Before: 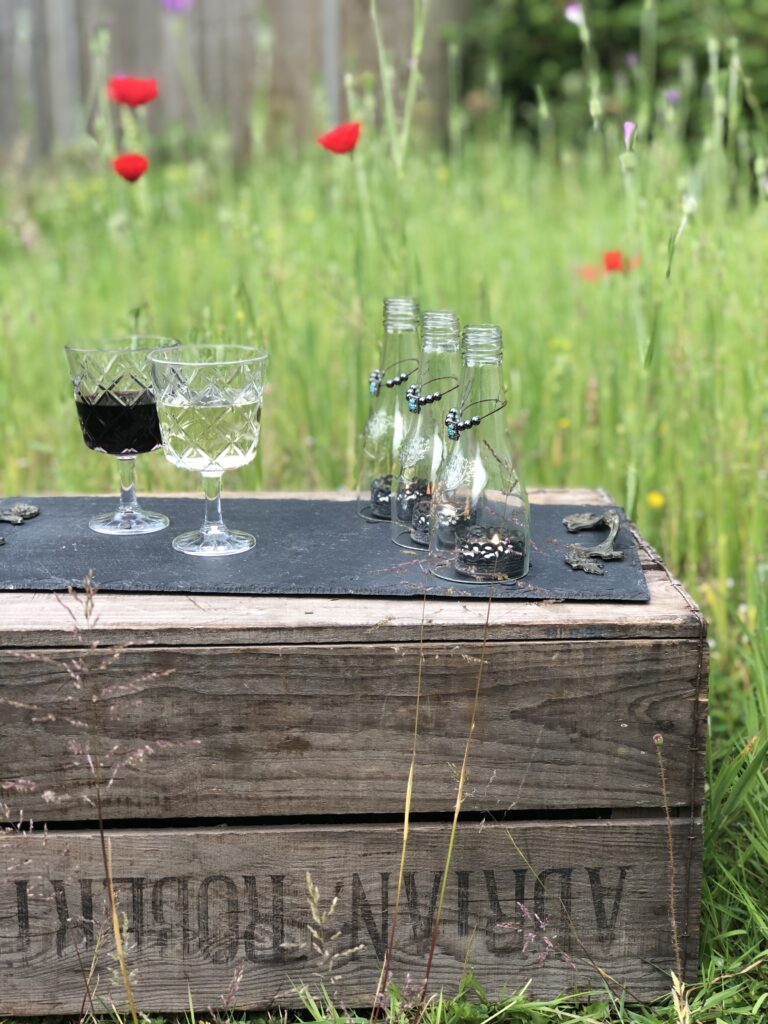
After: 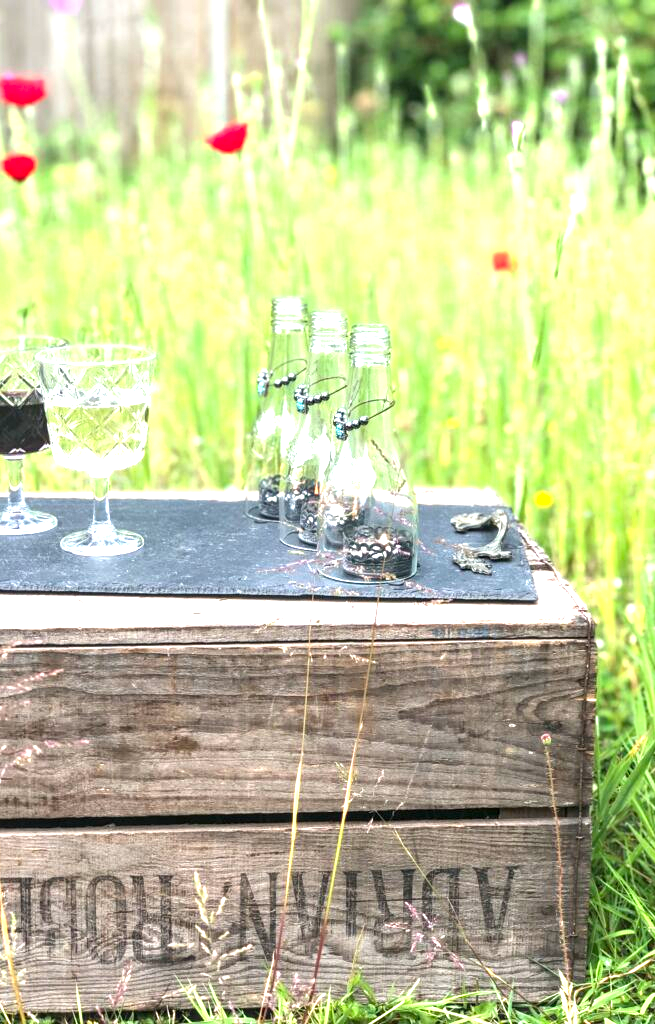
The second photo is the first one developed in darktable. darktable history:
white balance: emerald 1
exposure: black level correction 0, exposure 1.388 EV, compensate exposure bias true, compensate highlight preservation false
local contrast: on, module defaults
crop and rotate: left 14.584%
